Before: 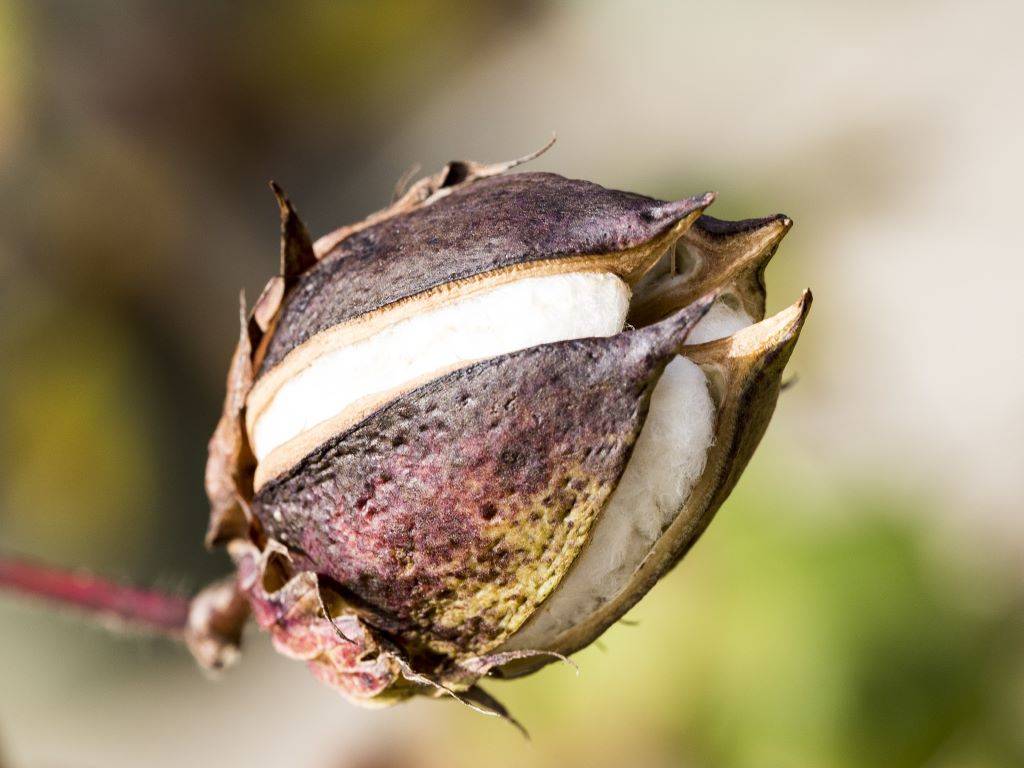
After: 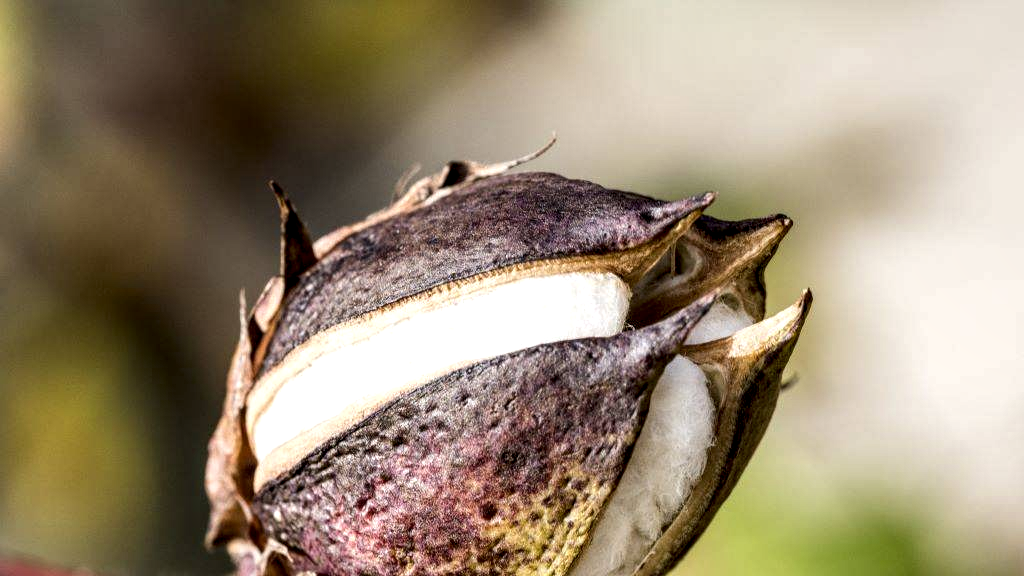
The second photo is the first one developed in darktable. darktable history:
crop: bottom 24.988%
local contrast: highlights 60%, shadows 60%, detail 160%
